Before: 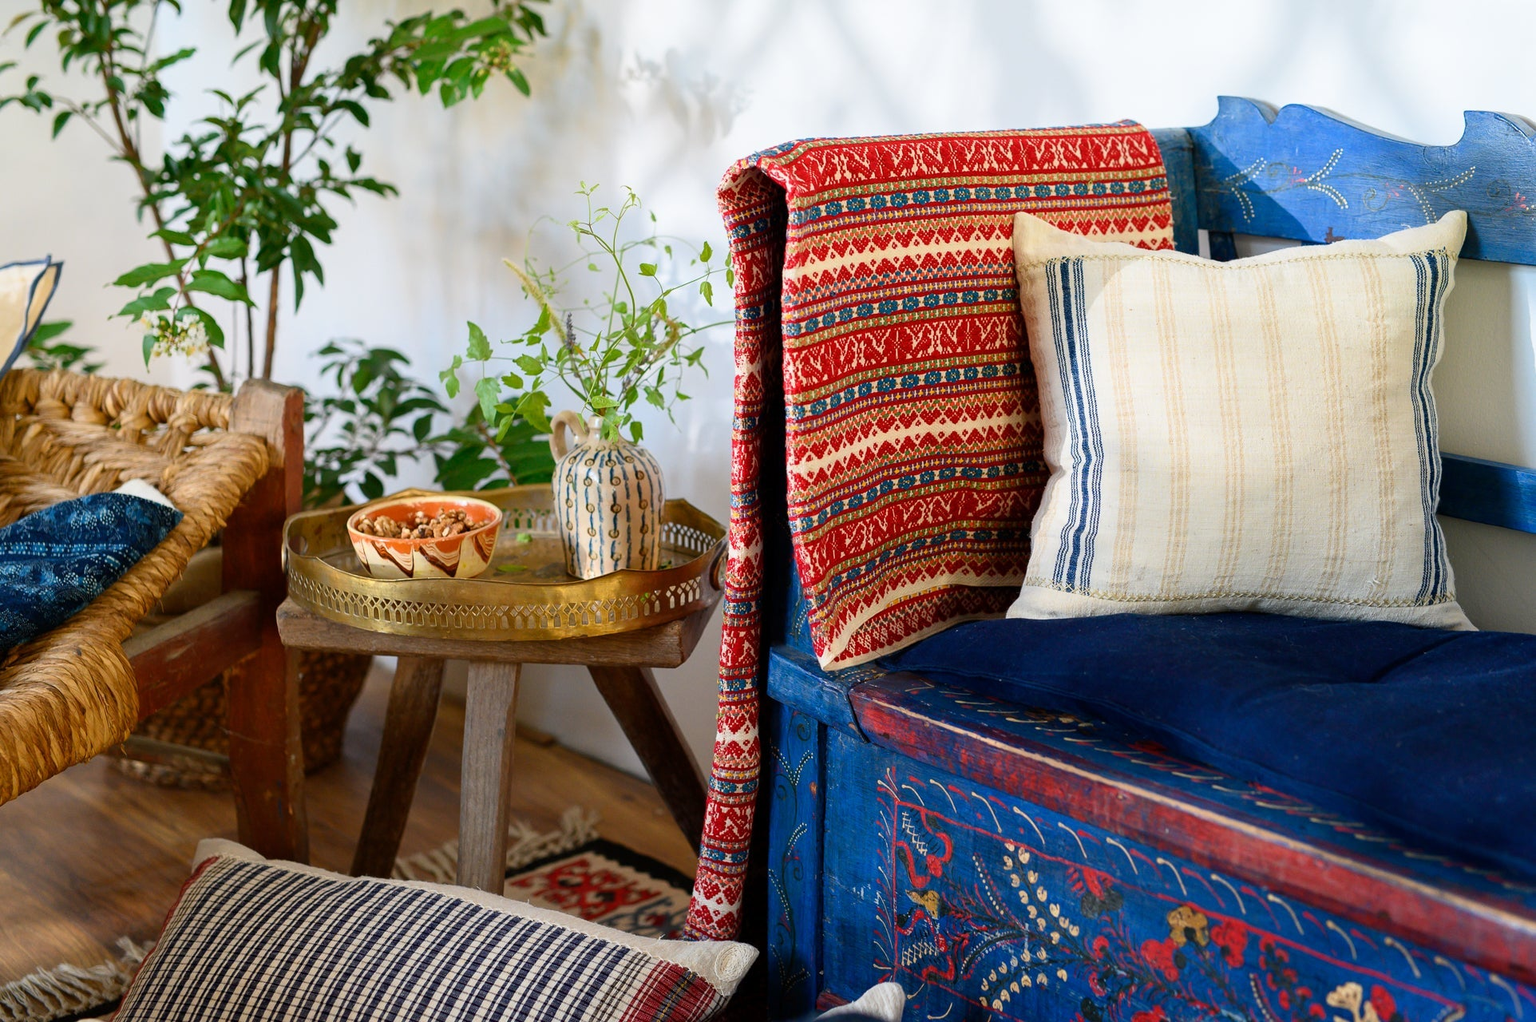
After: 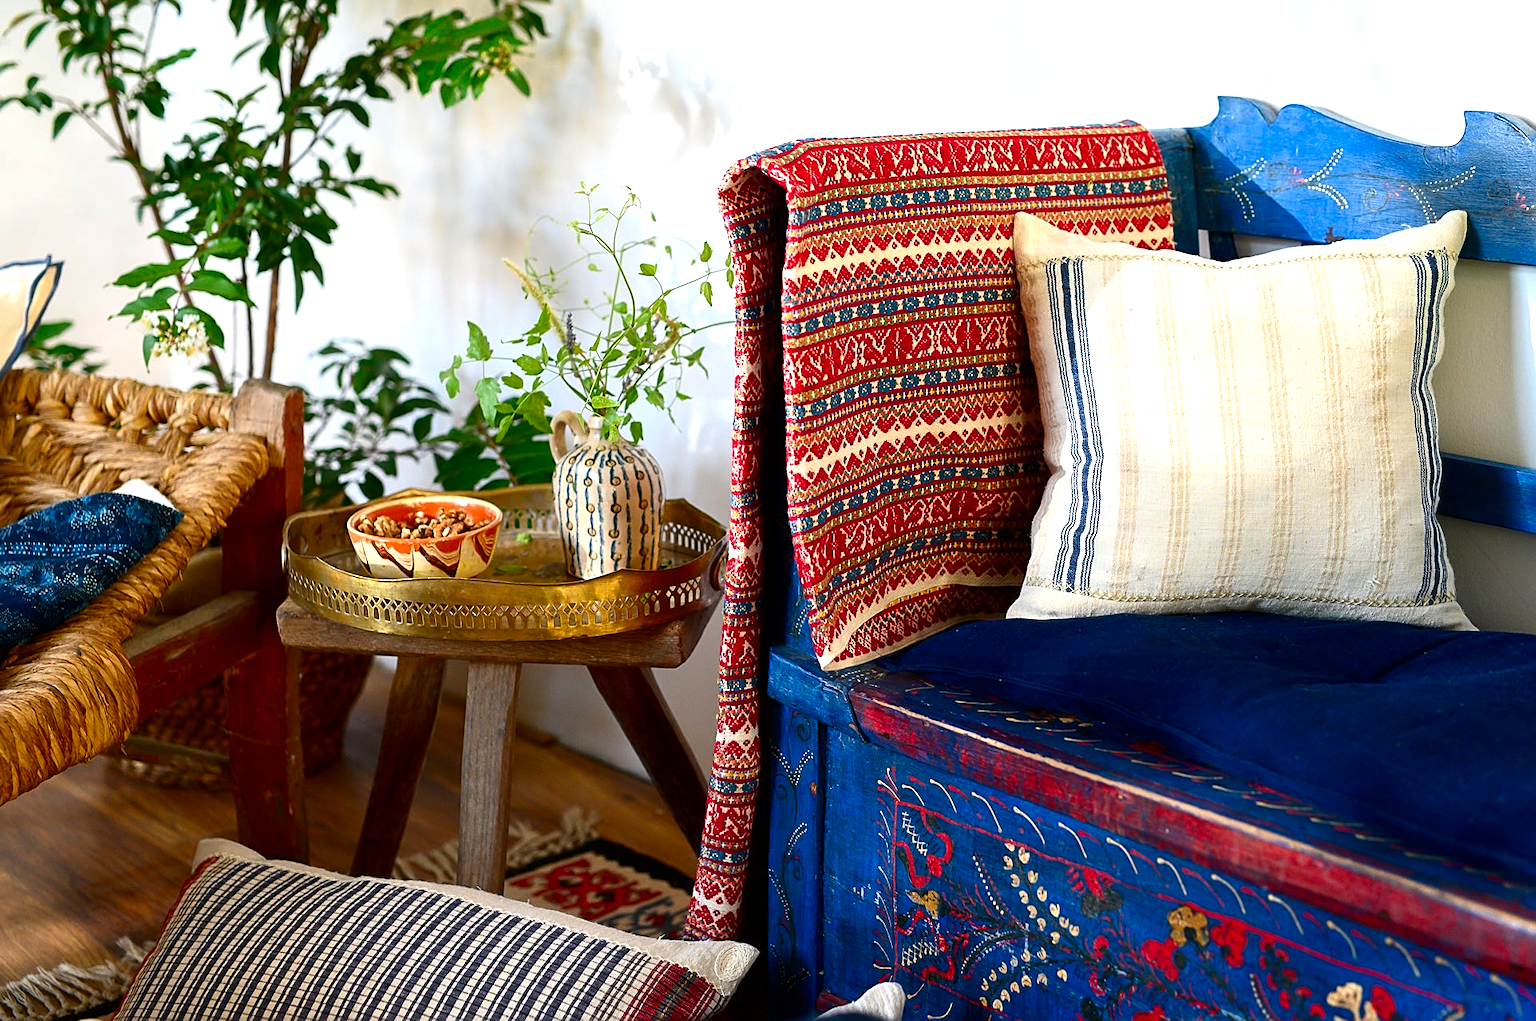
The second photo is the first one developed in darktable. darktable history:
sharpen: on, module defaults
levels: levels [0, 0.43, 0.859]
contrast brightness saturation: contrast 0.07, brightness -0.14, saturation 0.11
haze removal: strength -0.05
